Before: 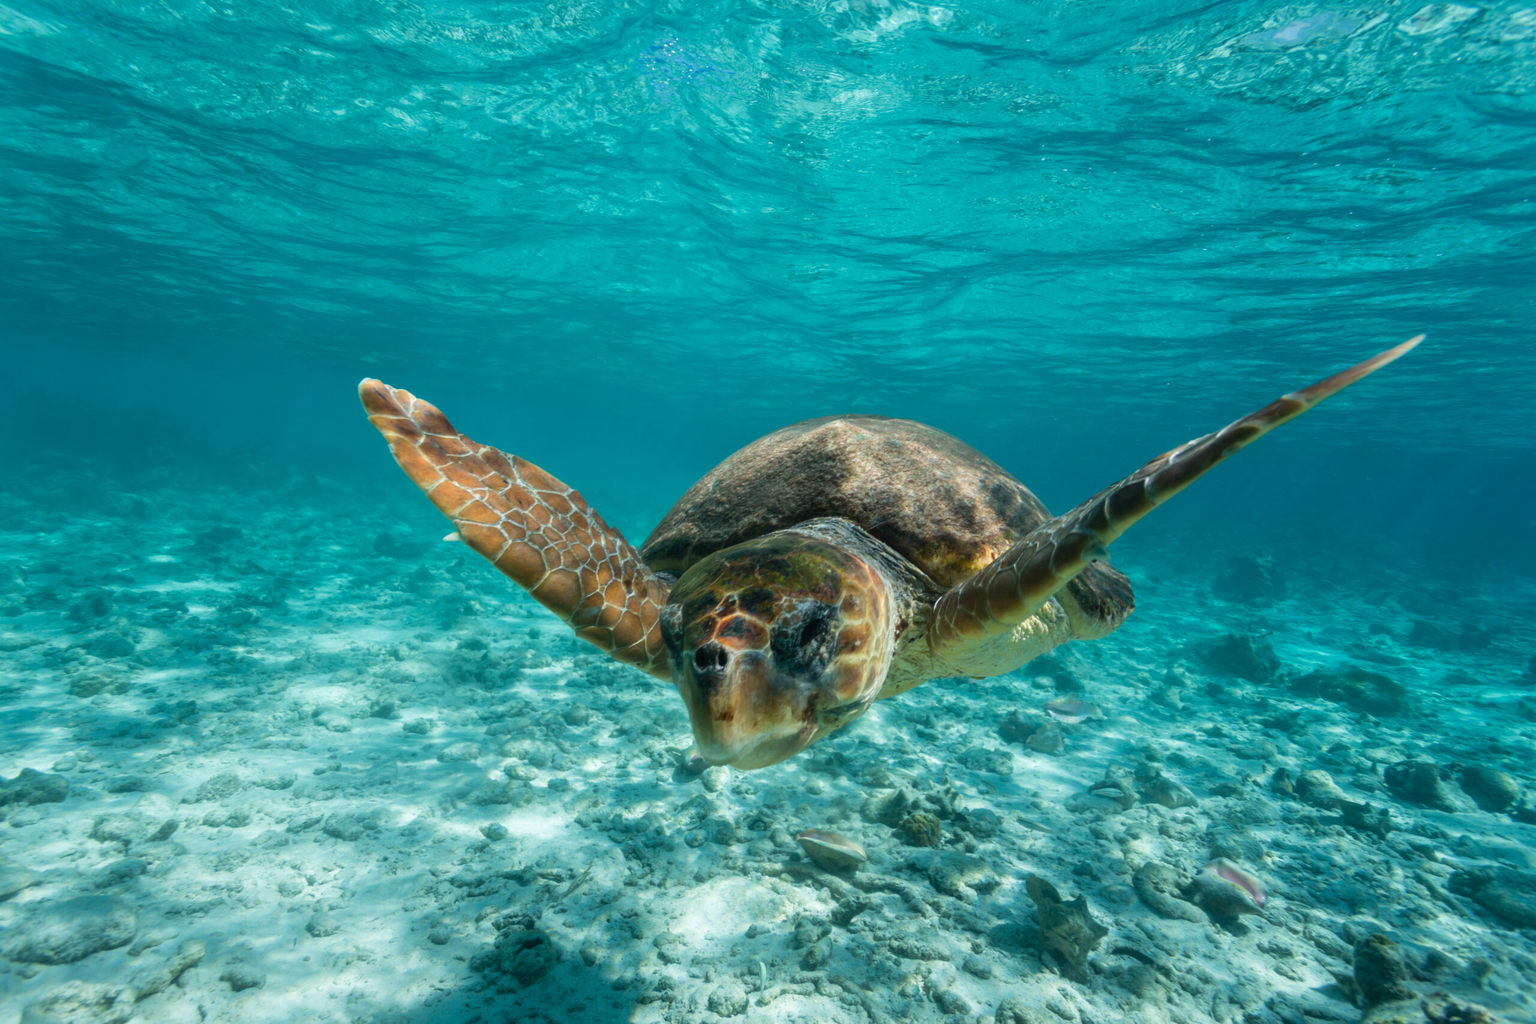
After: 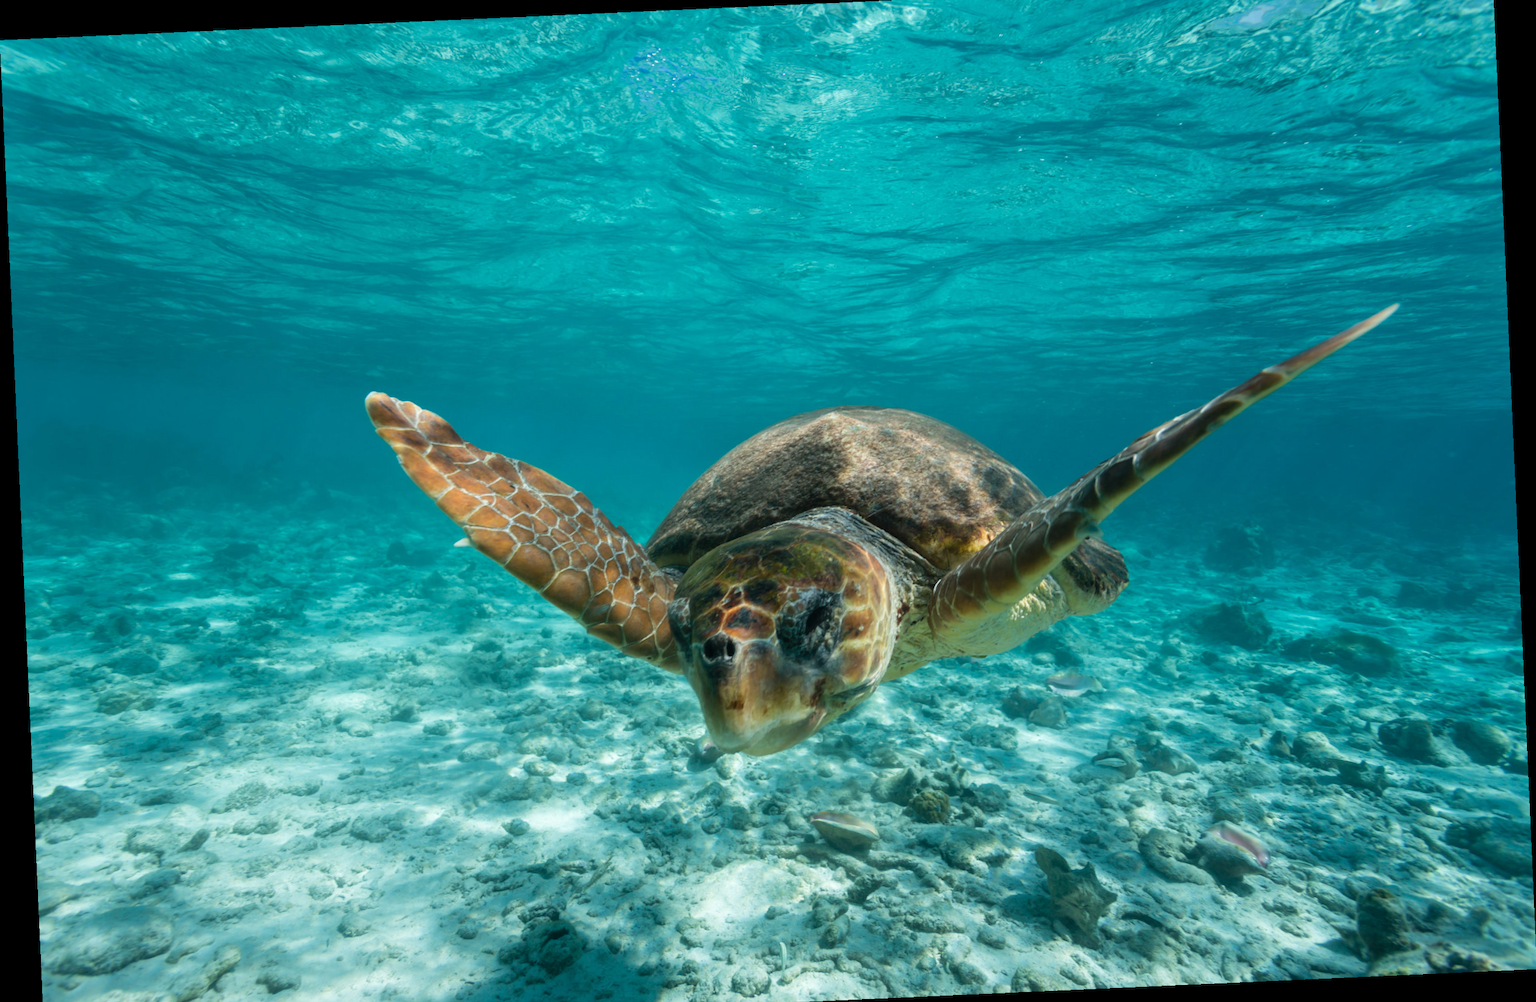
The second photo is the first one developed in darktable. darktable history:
rotate and perspective: rotation -2.56°, automatic cropping off
tone equalizer: on, module defaults
crop and rotate: top 2.479%, bottom 3.018%
white balance: emerald 1
